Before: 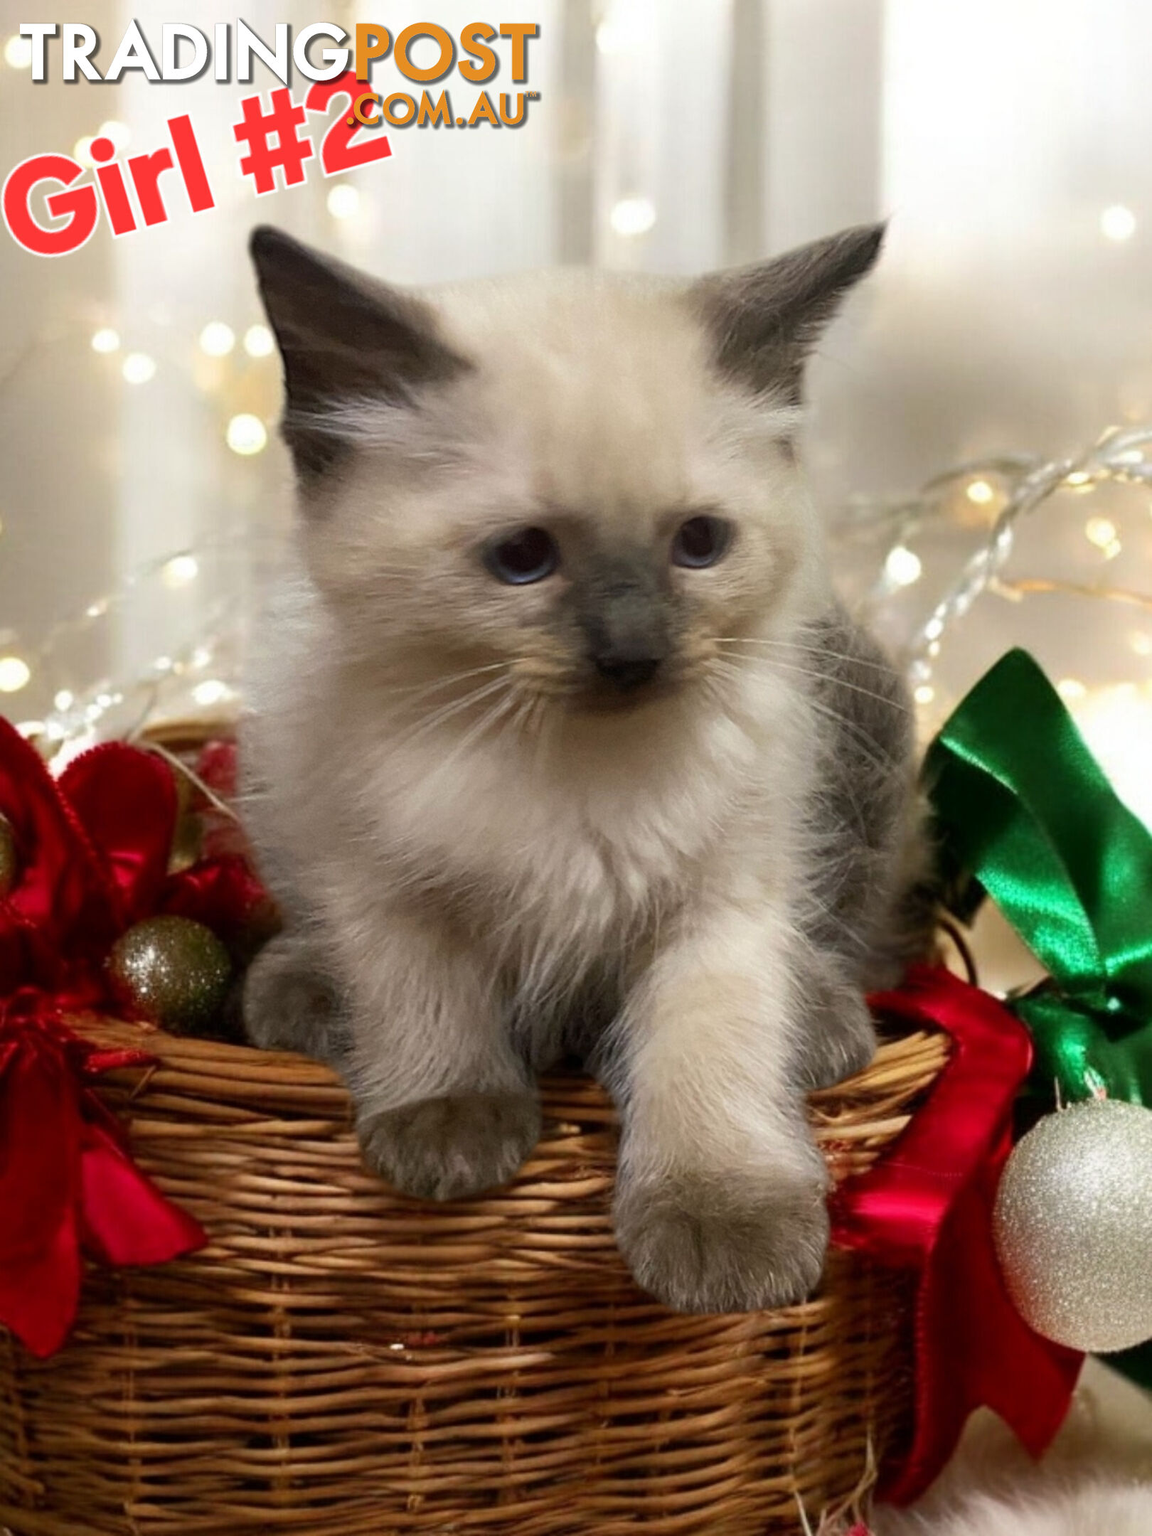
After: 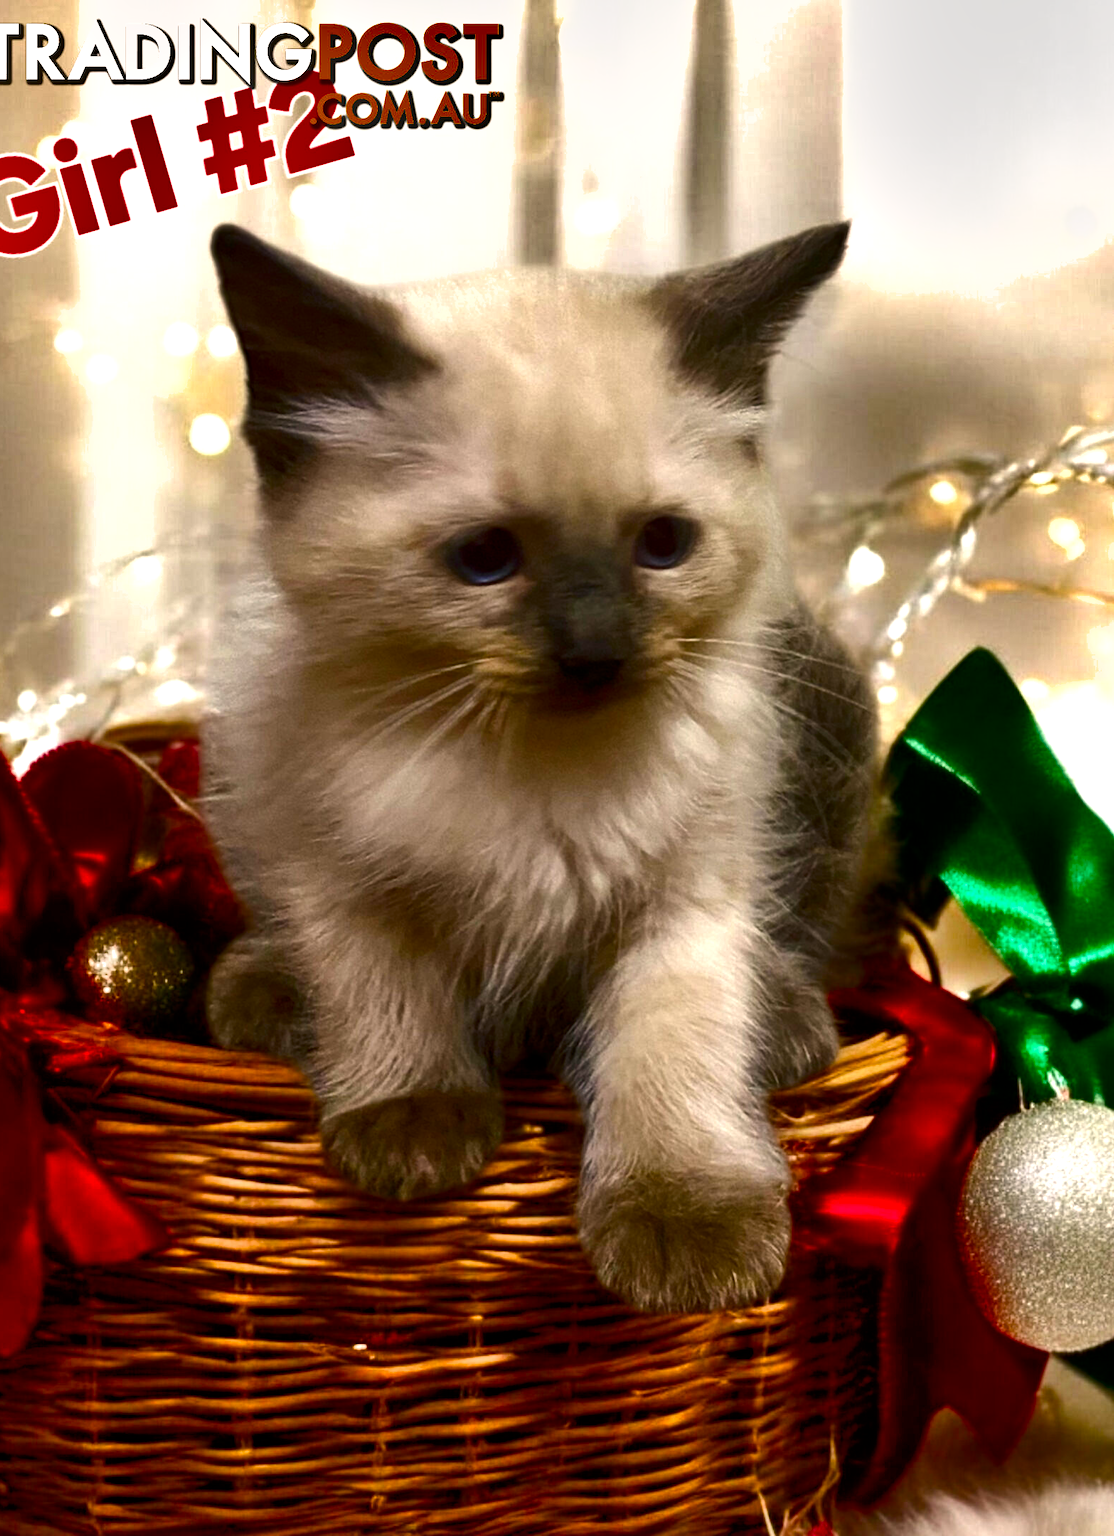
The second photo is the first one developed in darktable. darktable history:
color balance rgb: highlights gain › chroma 1.617%, highlights gain › hue 55.98°, perceptual saturation grading › global saturation 27.88%, perceptual saturation grading › highlights -25.115%, perceptual saturation grading › mid-tones 24.76%, perceptual saturation grading › shadows 49.601%, perceptual brilliance grading › global brilliance 15.067%, perceptual brilliance grading › shadows -35.741%
shadows and highlights: low approximation 0.01, soften with gaussian
crop and rotate: left 3.214%
contrast brightness saturation: brightness -0.198, saturation 0.08
